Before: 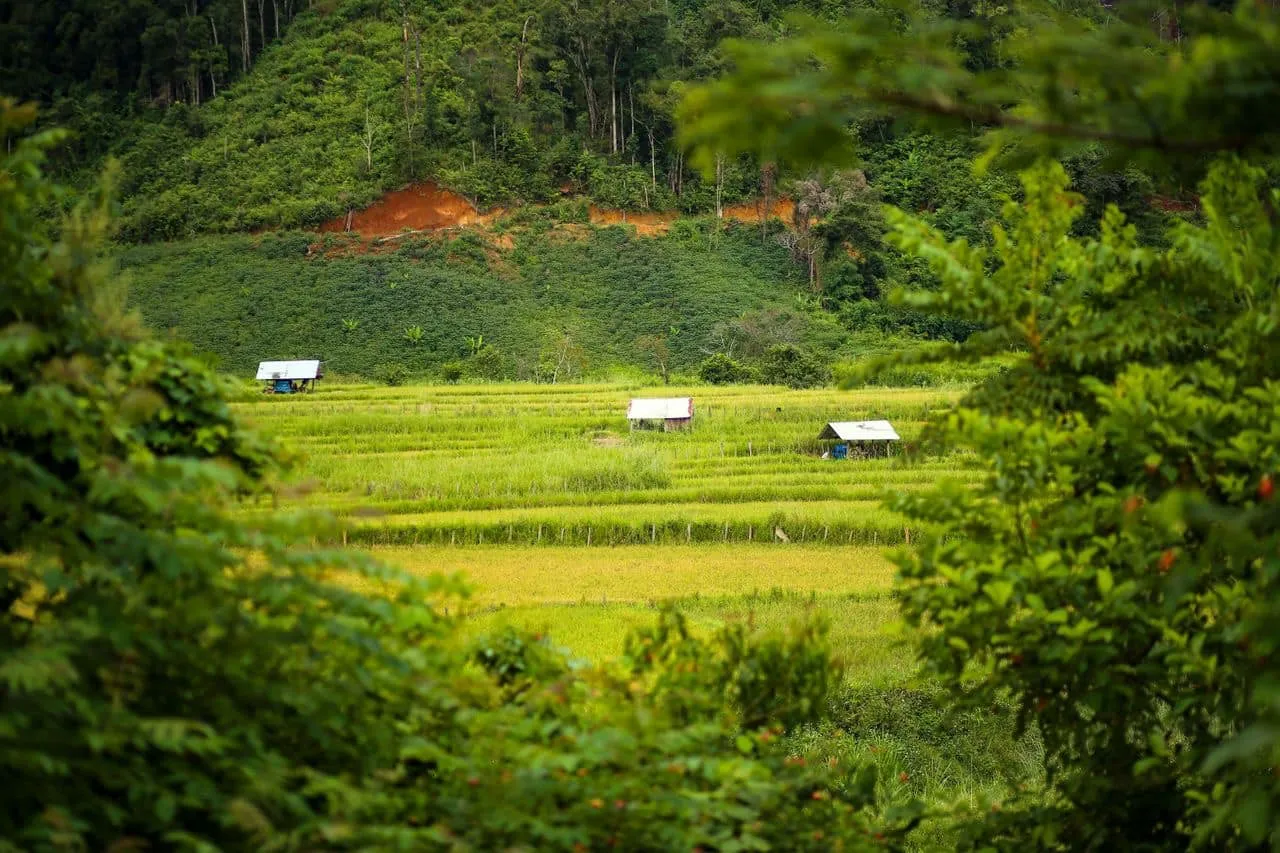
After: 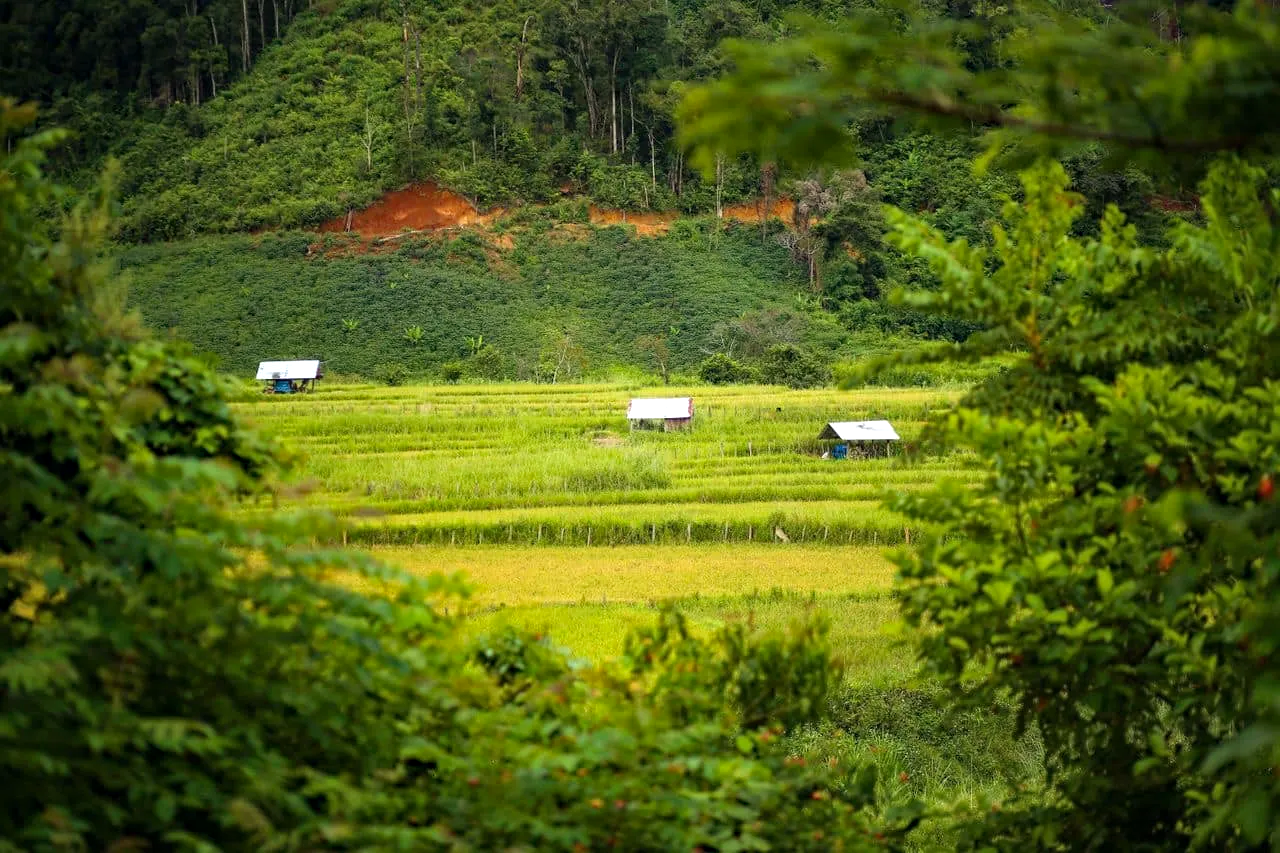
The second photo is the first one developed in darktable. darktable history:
haze removal: compatibility mode true, adaptive false
exposure: exposure 0.127 EV, compensate highlight preservation false
